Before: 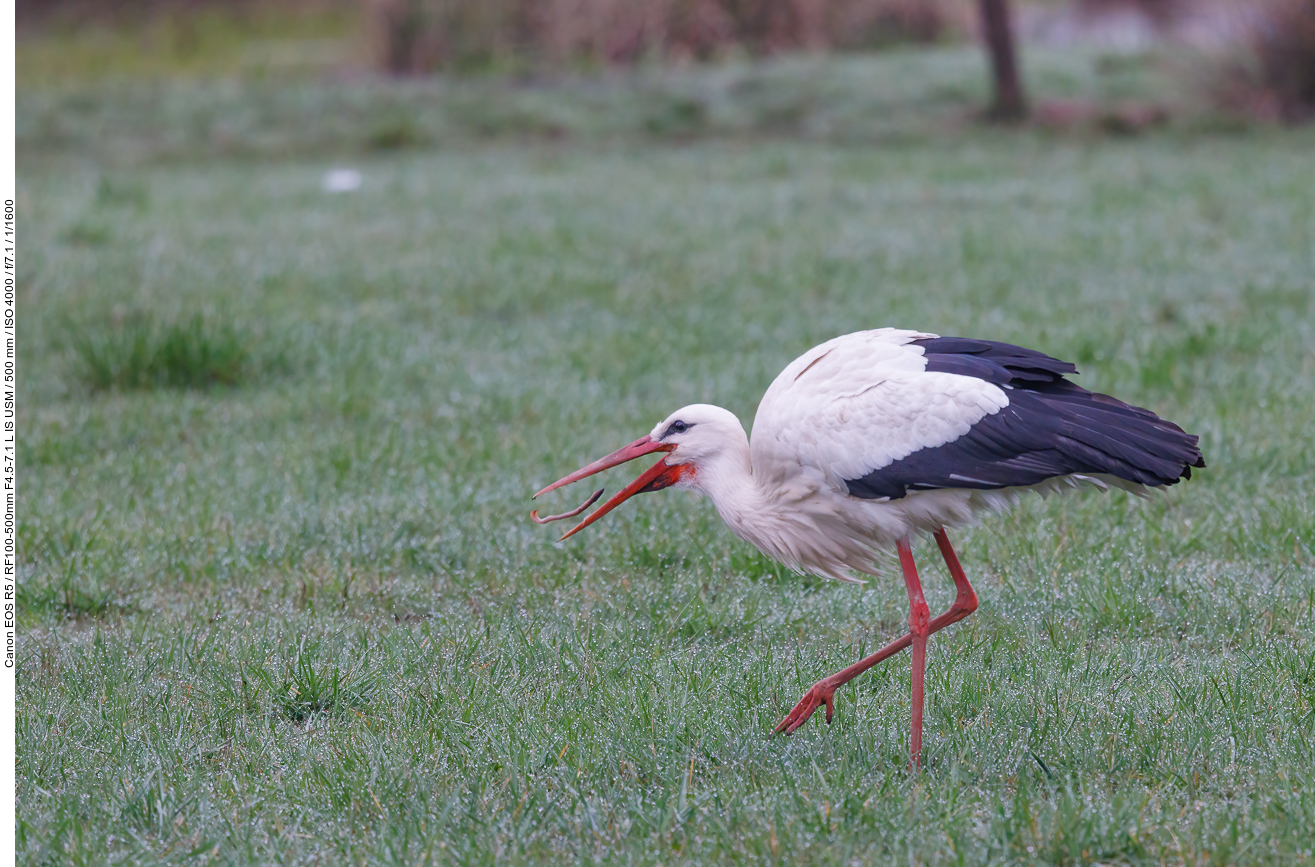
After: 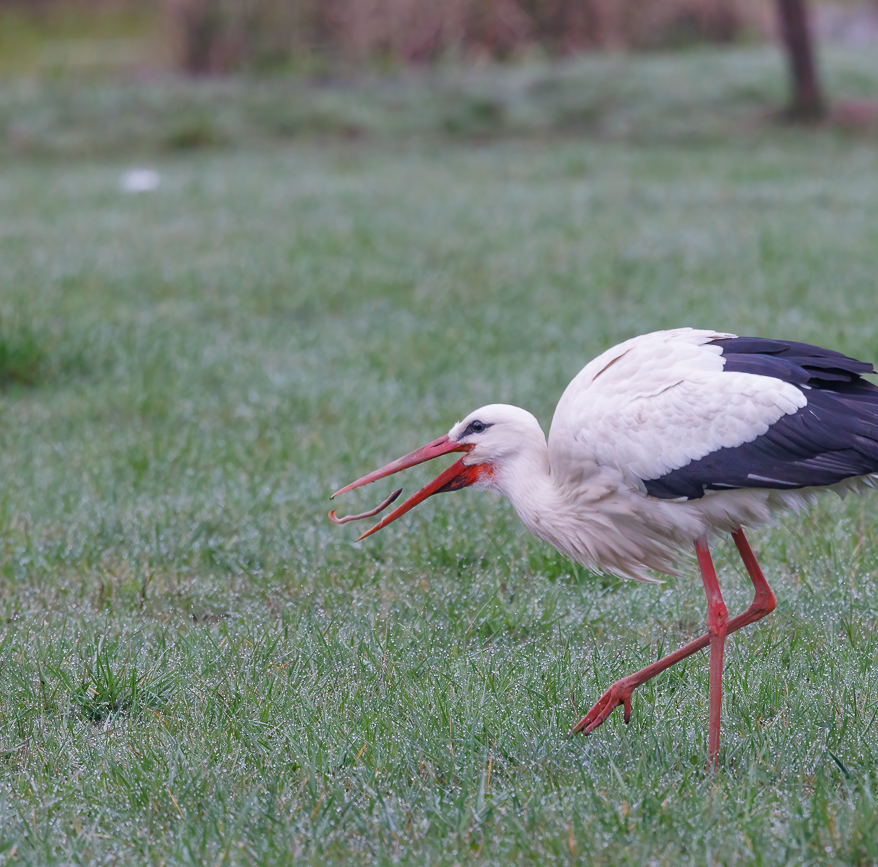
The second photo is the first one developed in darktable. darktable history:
crop: left 15.371%, right 17.821%
color correction: highlights b* 0.031
